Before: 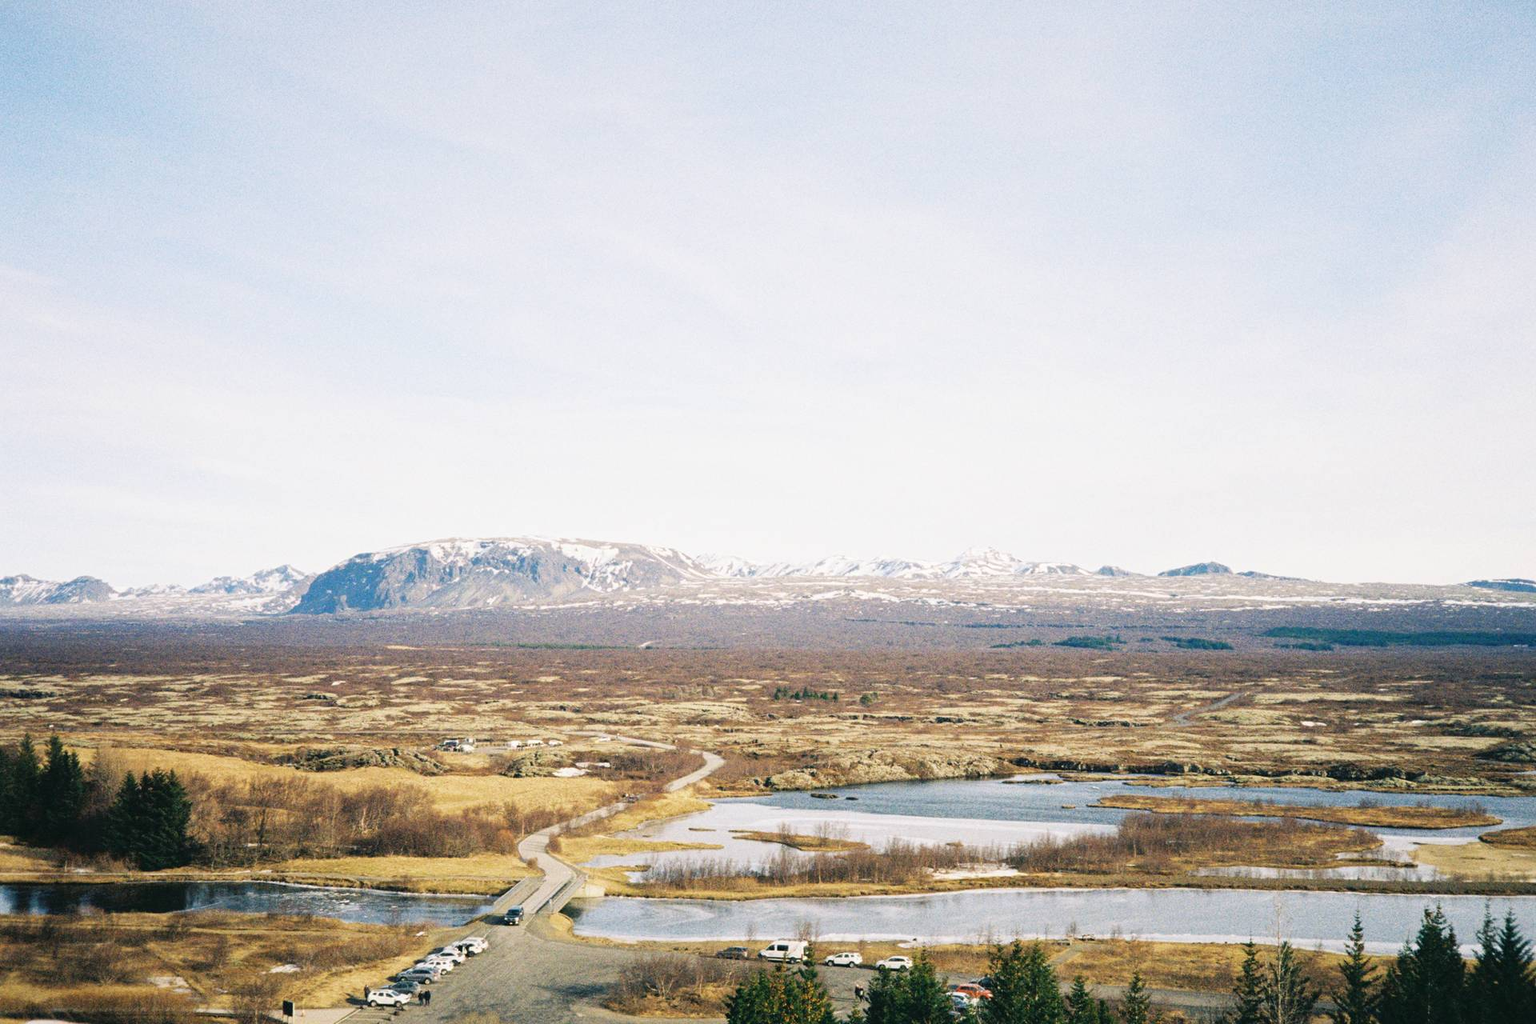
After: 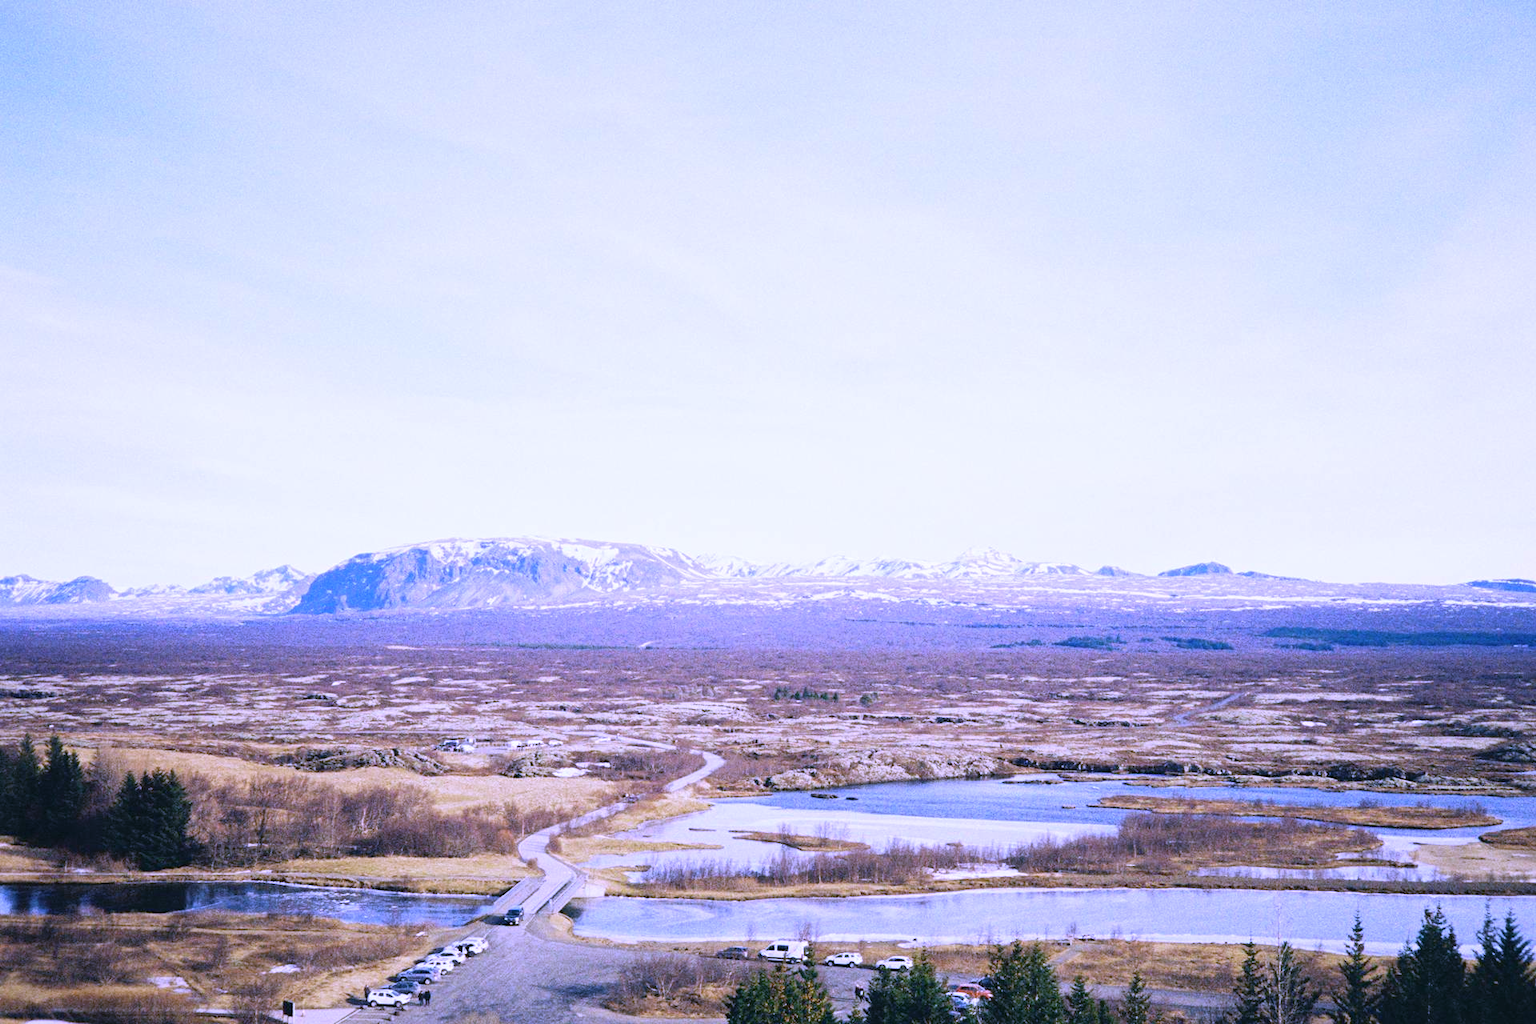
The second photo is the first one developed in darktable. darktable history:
white balance: red 0.98, blue 1.61
exposure: compensate highlight preservation false
